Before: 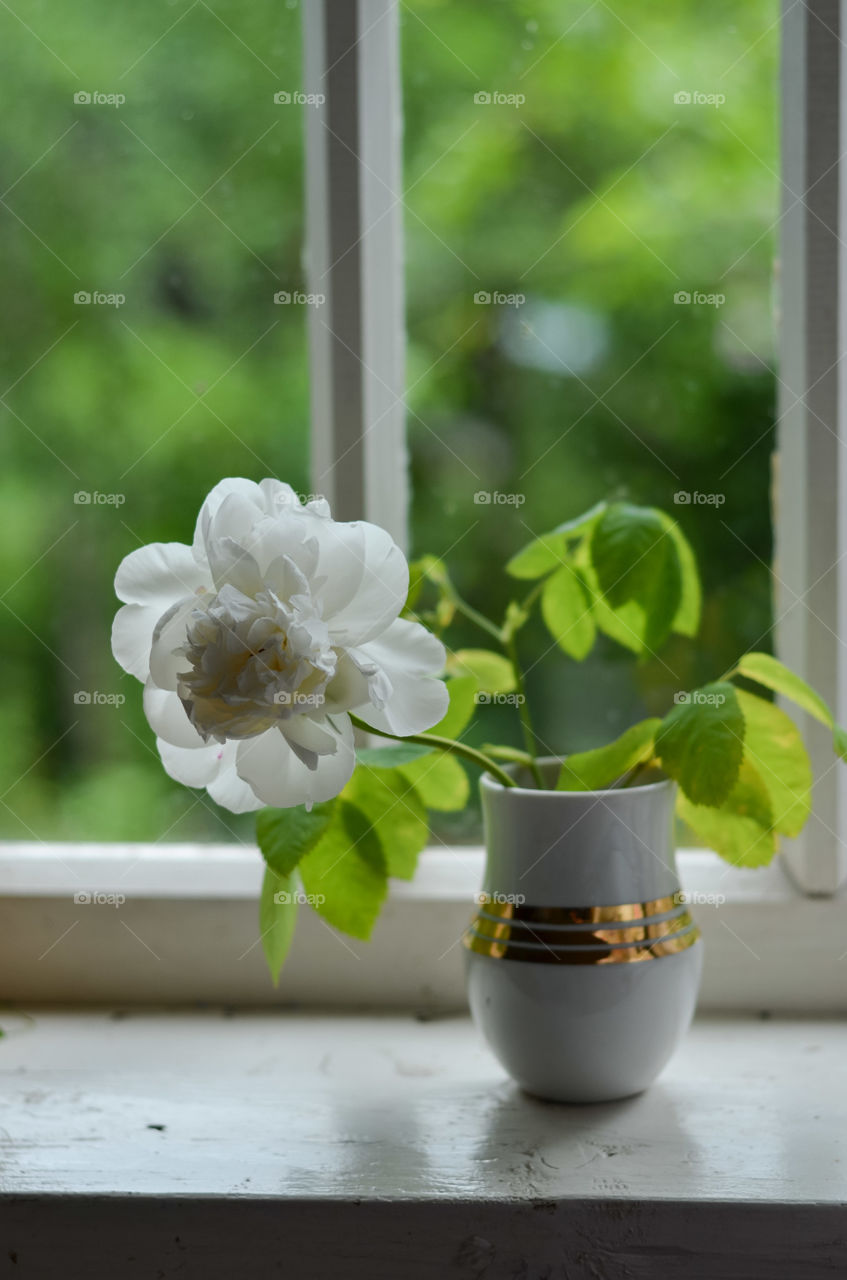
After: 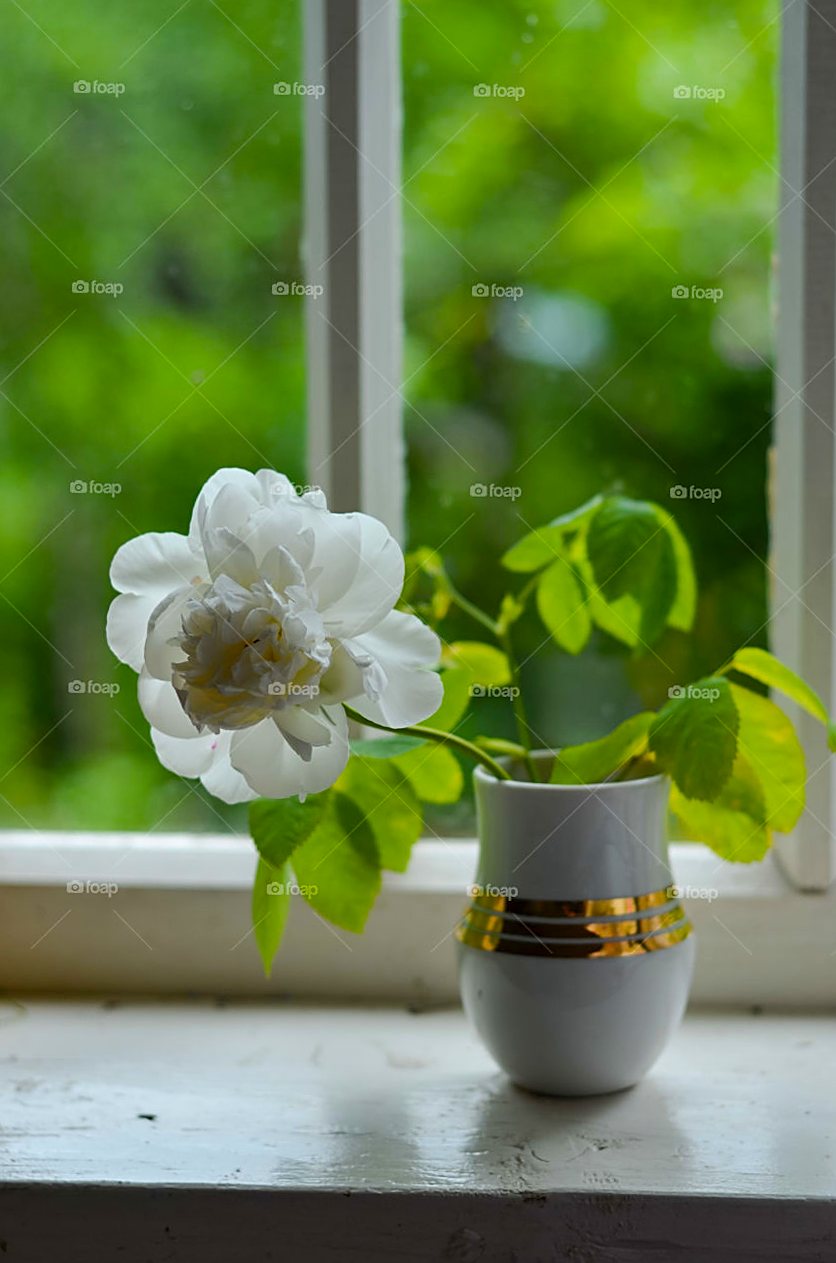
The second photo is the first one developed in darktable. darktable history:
tone equalizer: on, module defaults
sharpen: on, module defaults
crop and rotate: angle -0.5°
color balance rgb: perceptual saturation grading › global saturation 30%, global vibrance 20%
